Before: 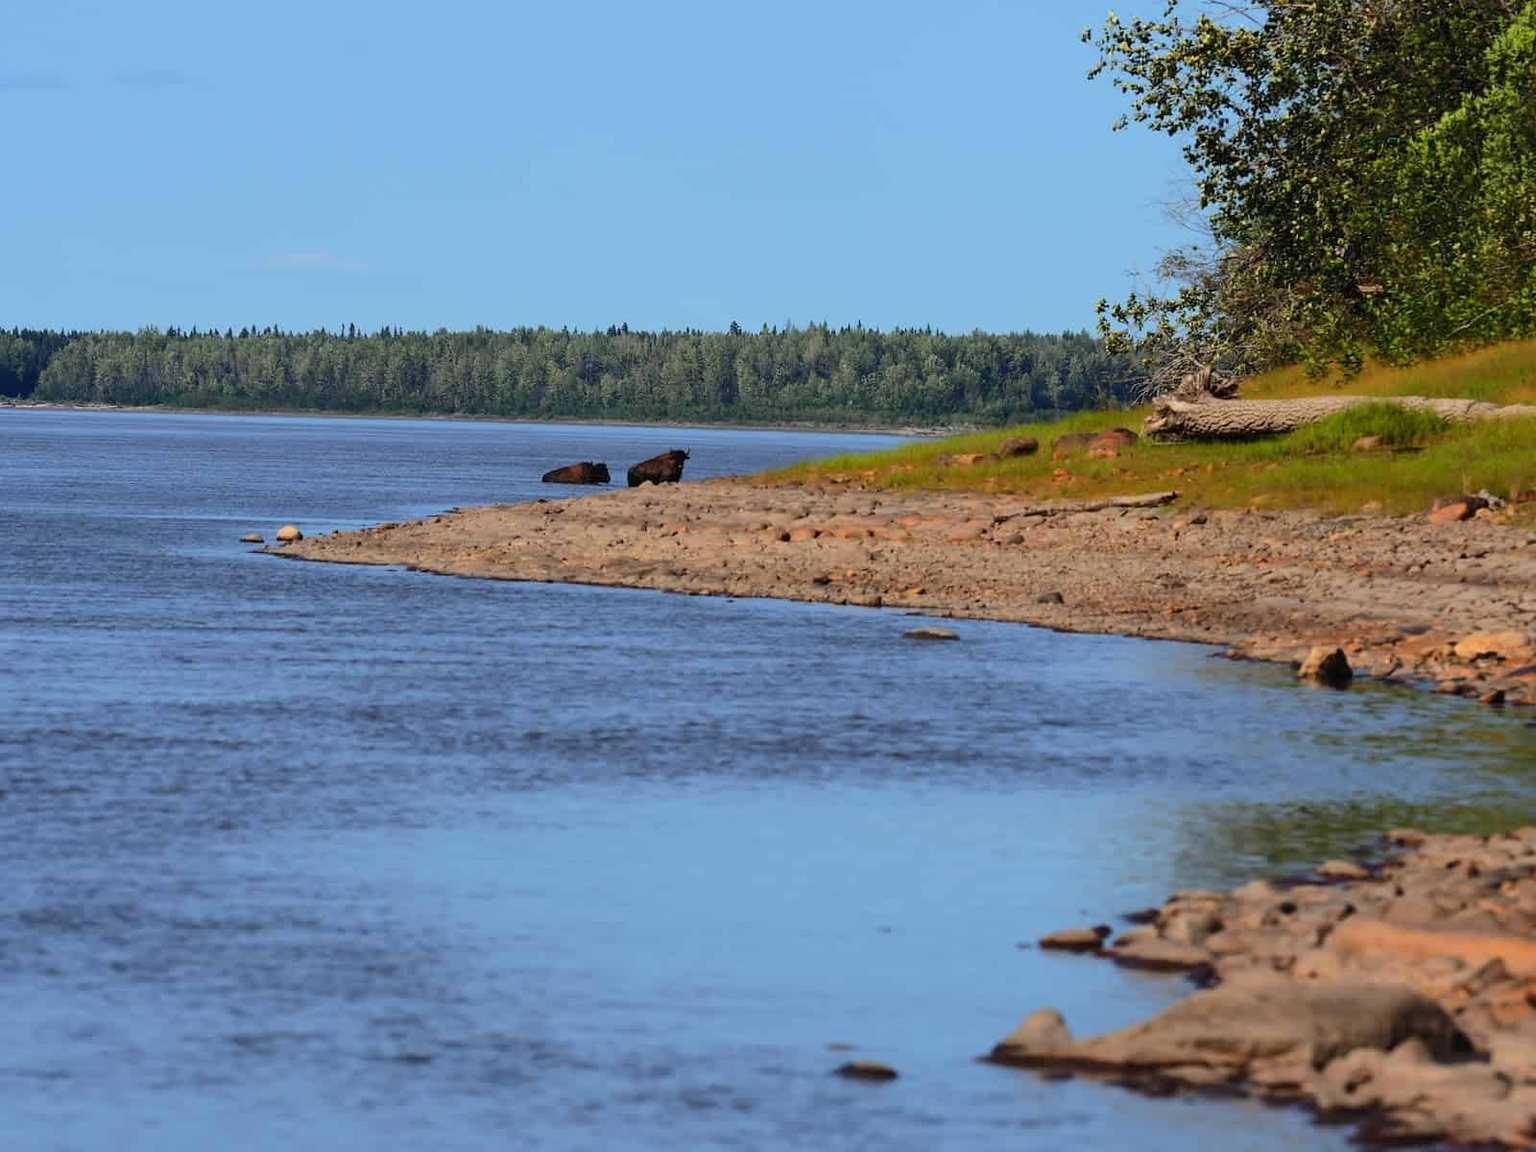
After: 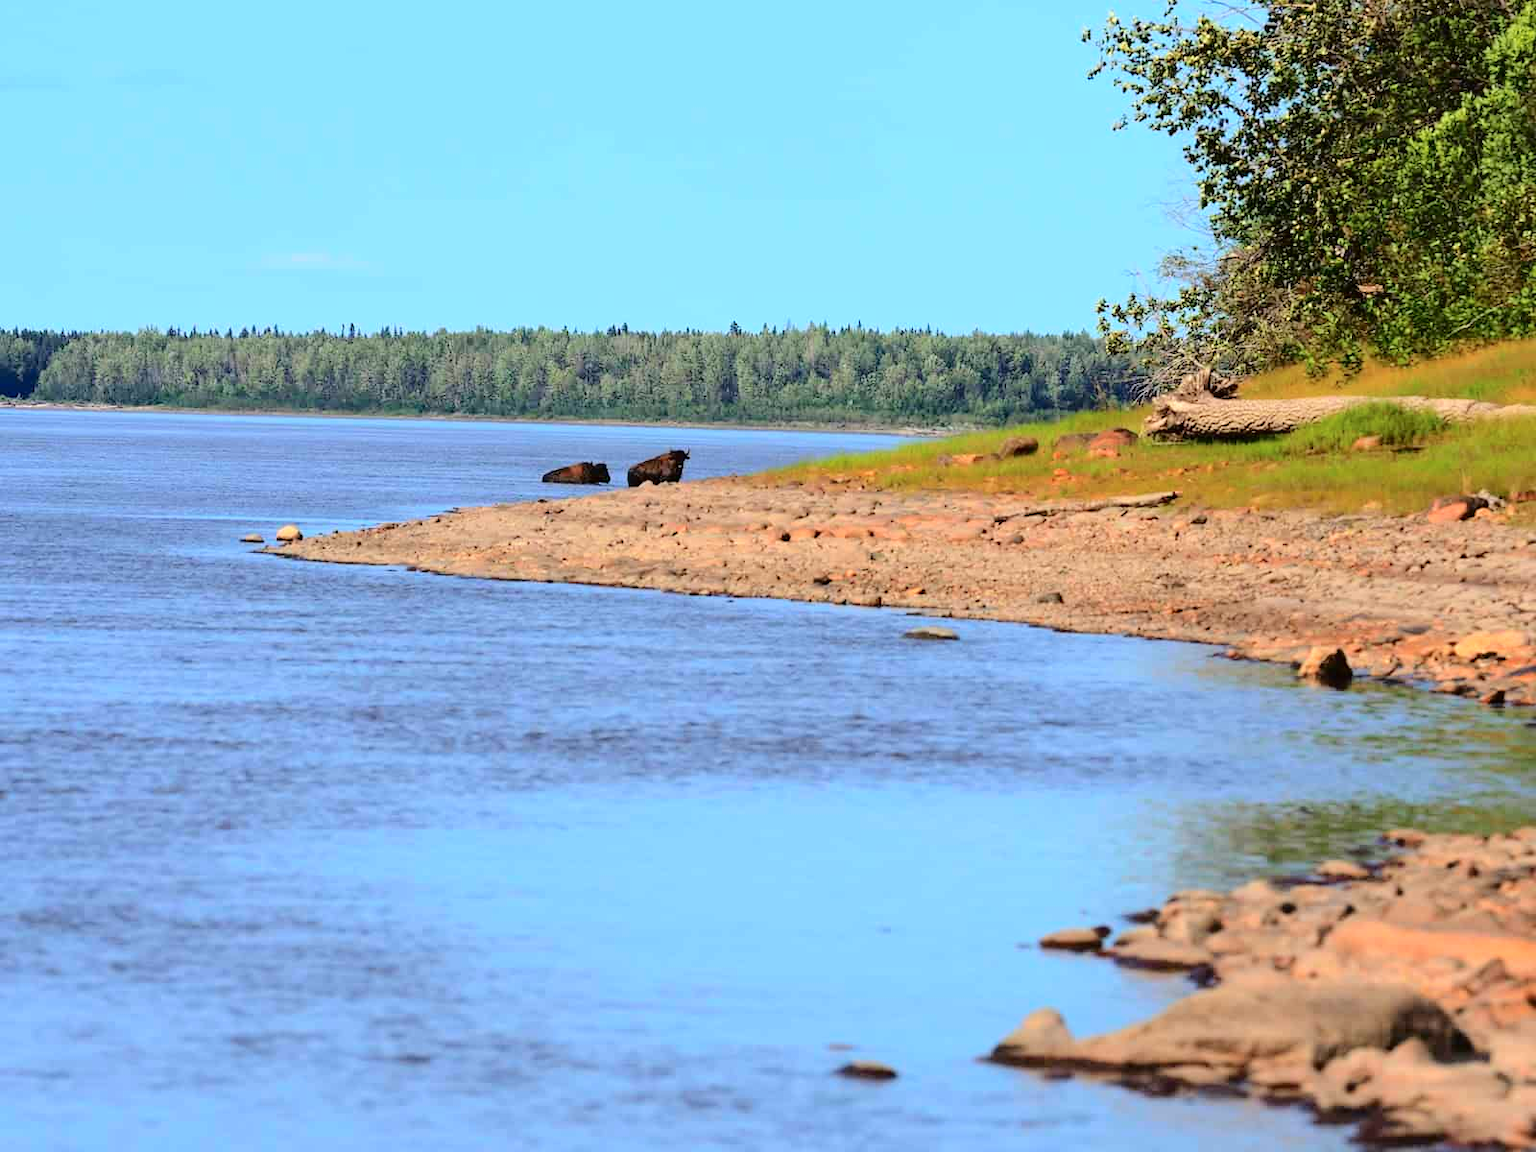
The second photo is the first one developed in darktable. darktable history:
tone curve: curves: ch0 [(0, 0.01) (0.052, 0.045) (0.136, 0.133) (0.275, 0.35) (0.43, 0.54) (0.676, 0.751) (0.89, 0.919) (1, 1)]; ch1 [(0, 0) (0.094, 0.081) (0.285, 0.299) (0.385, 0.403) (0.447, 0.429) (0.495, 0.496) (0.544, 0.552) (0.589, 0.612) (0.722, 0.728) (1, 1)]; ch2 [(0, 0) (0.257, 0.217) (0.43, 0.421) (0.498, 0.507) (0.531, 0.544) (0.56, 0.579) (0.625, 0.642) (1, 1)], color space Lab, independent channels, preserve colors none
exposure: black level correction 0.001, exposure 0.499 EV, compensate highlight preservation false
